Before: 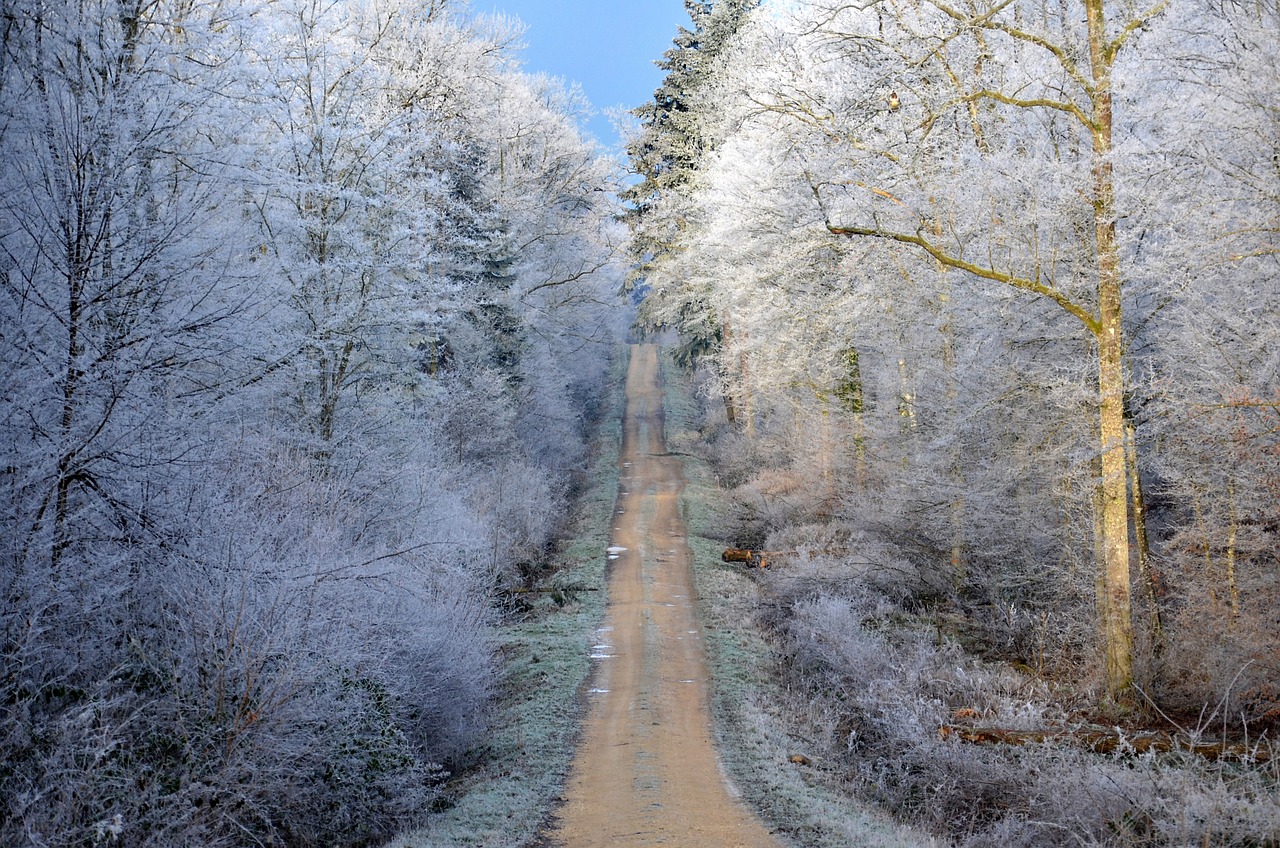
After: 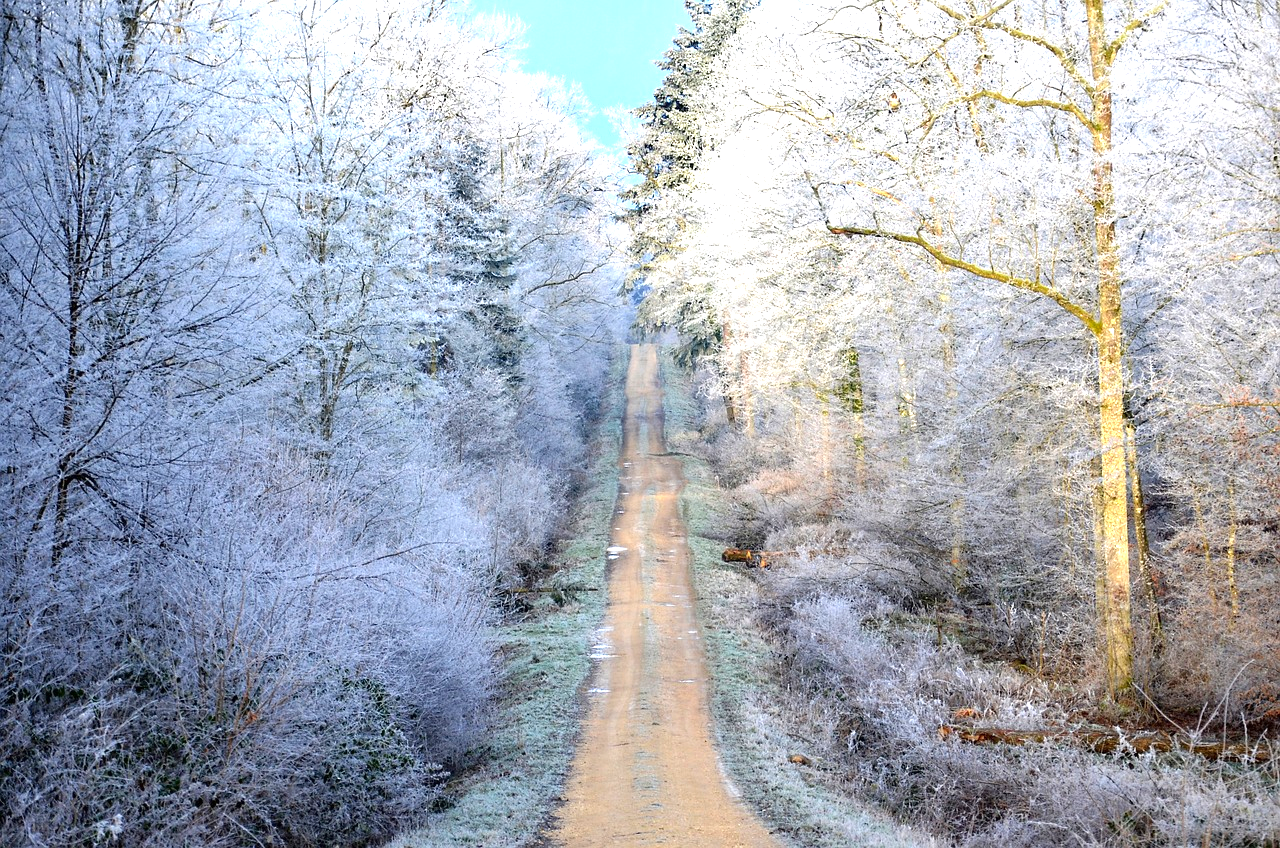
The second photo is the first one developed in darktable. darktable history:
exposure: black level correction 0, exposure 0.9 EV, compensate highlight preservation false
color correction: saturation 1.11
